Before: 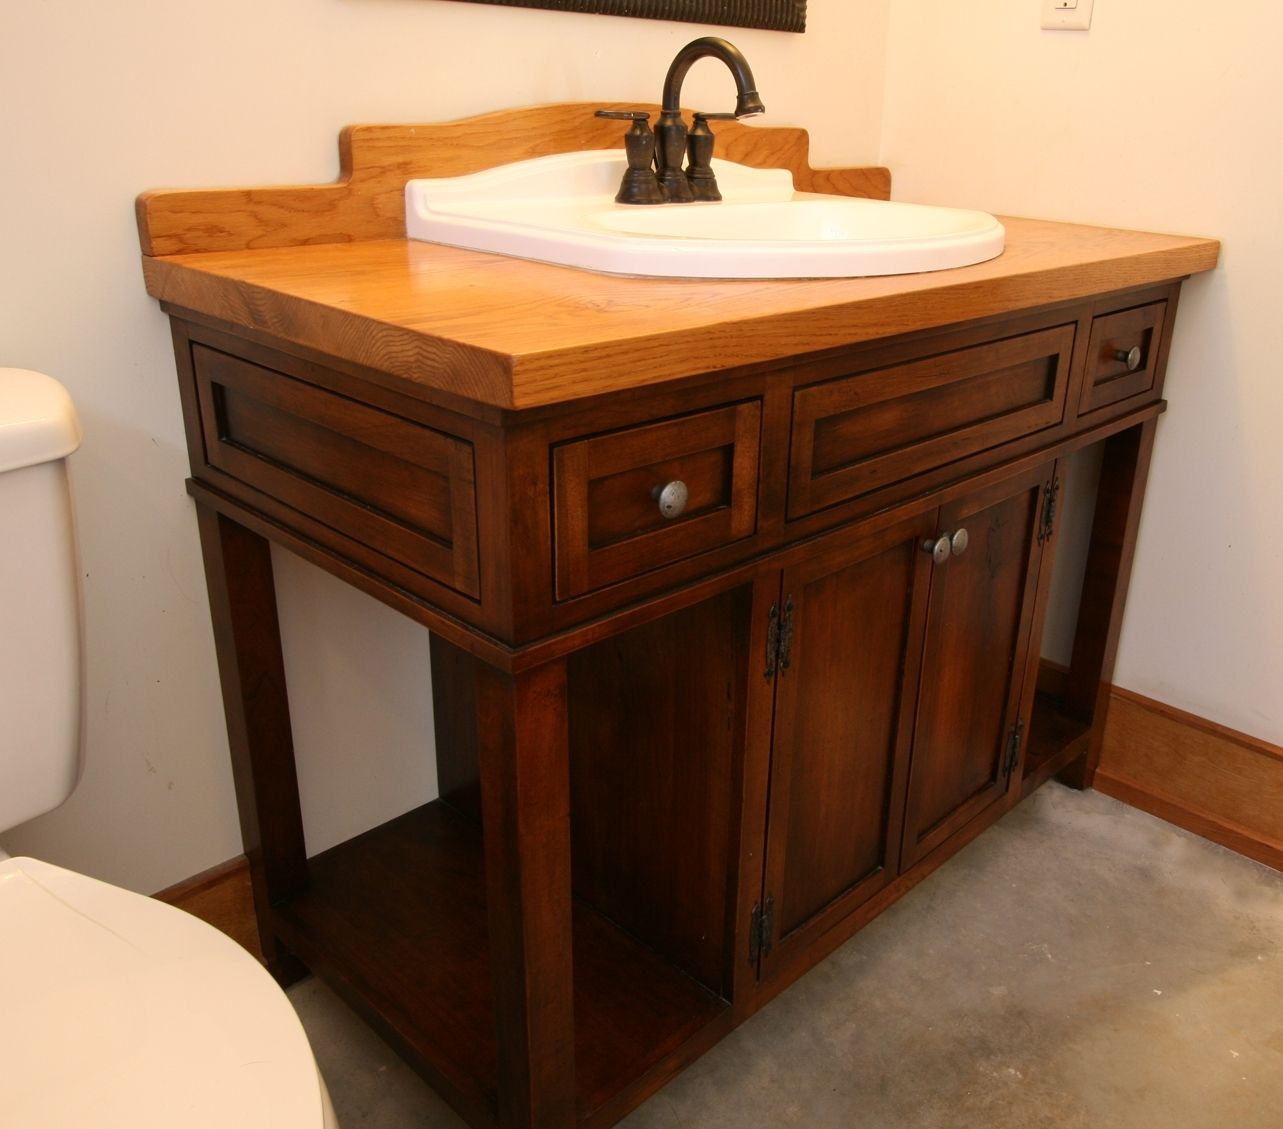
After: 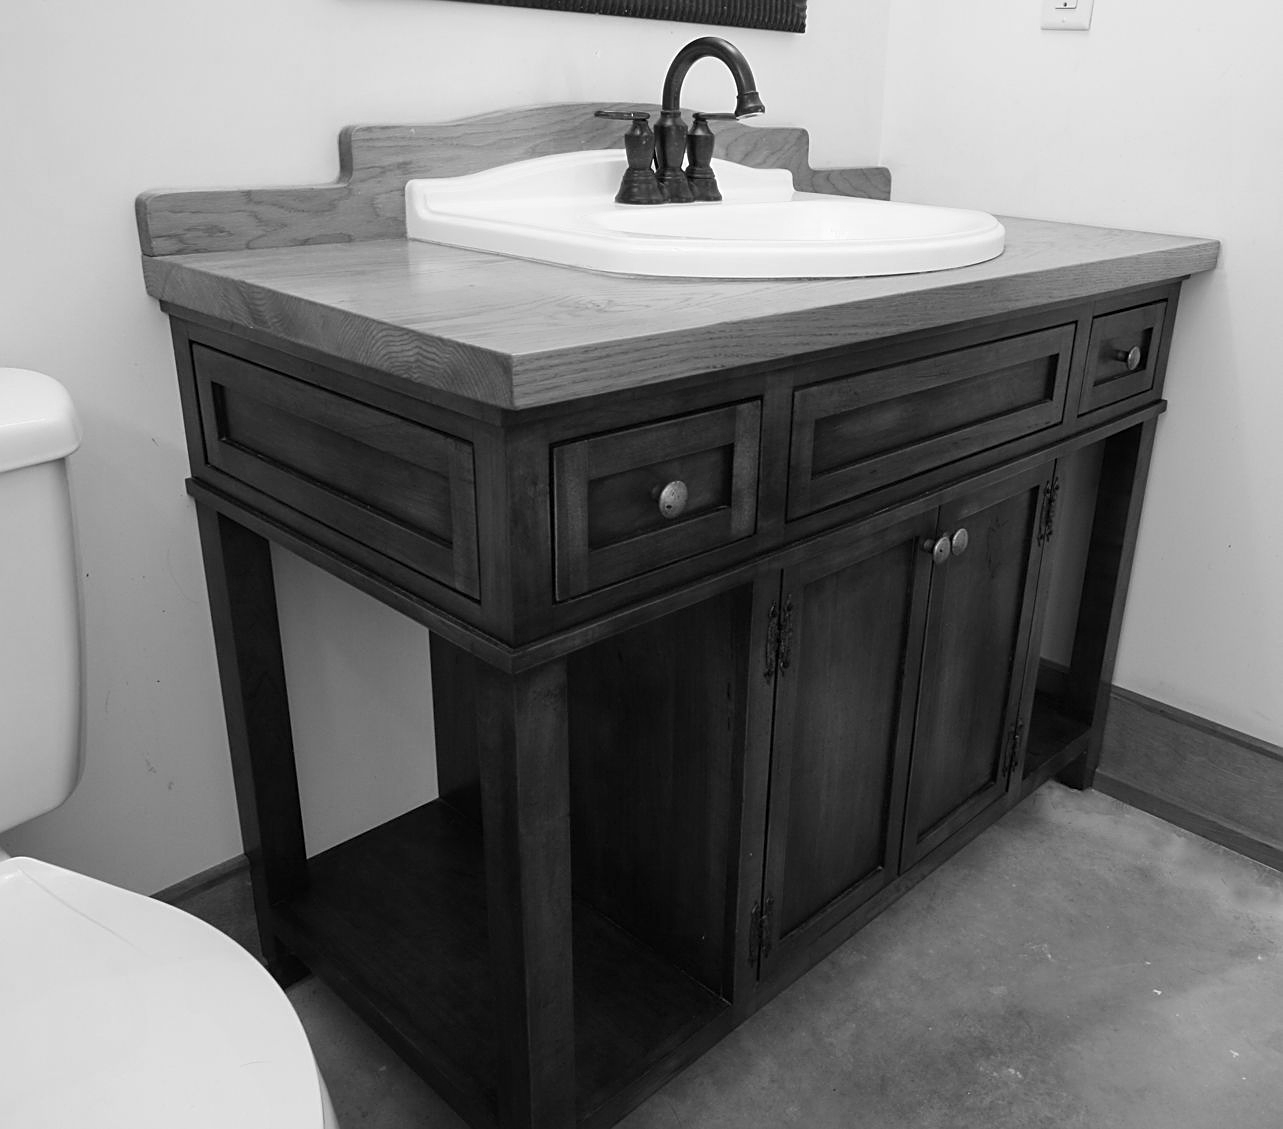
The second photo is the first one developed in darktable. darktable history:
sharpen: on, module defaults
monochrome: on, module defaults
color correction: highlights a* 12.23, highlights b* 5.41
